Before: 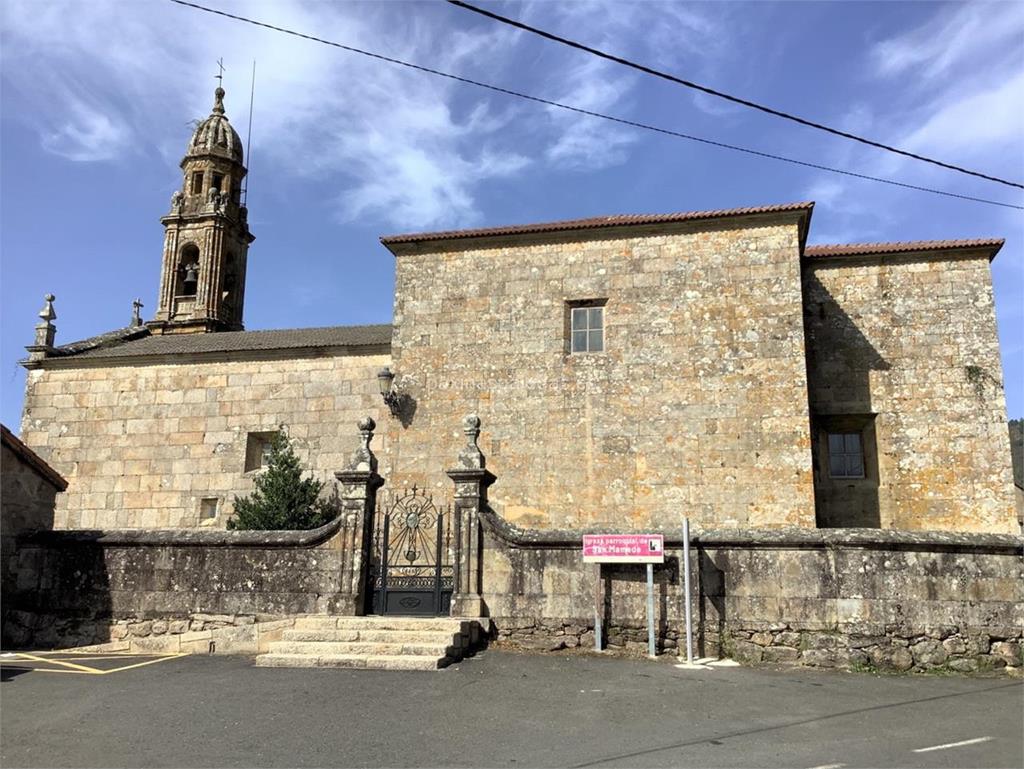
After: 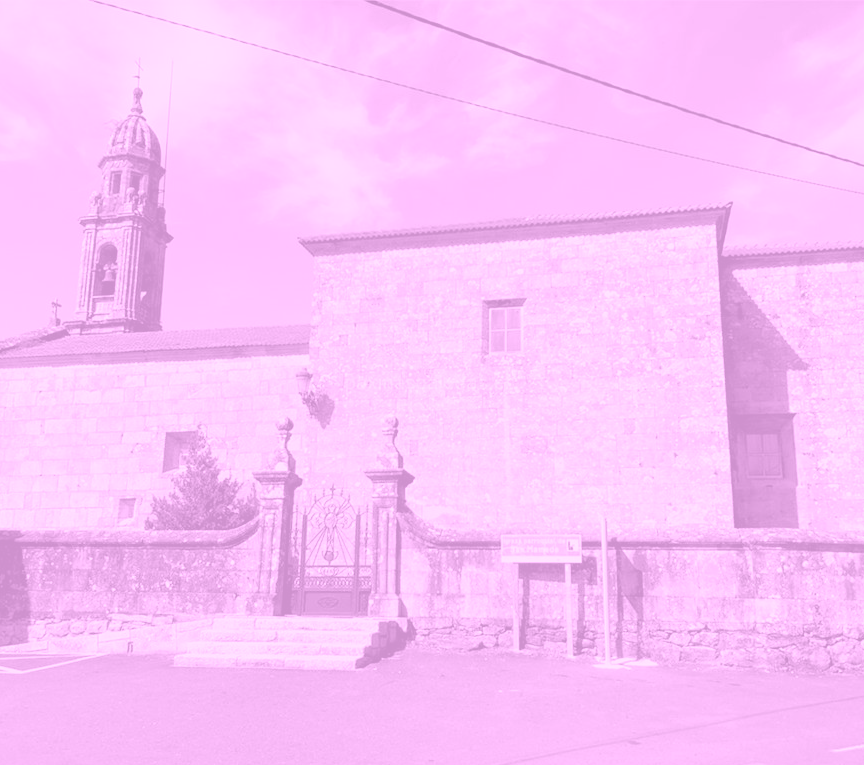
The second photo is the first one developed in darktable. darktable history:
crop: left 8.026%, right 7.374%
colorize: hue 331.2°, saturation 69%, source mix 30.28%, lightness 69.02%, version 1
